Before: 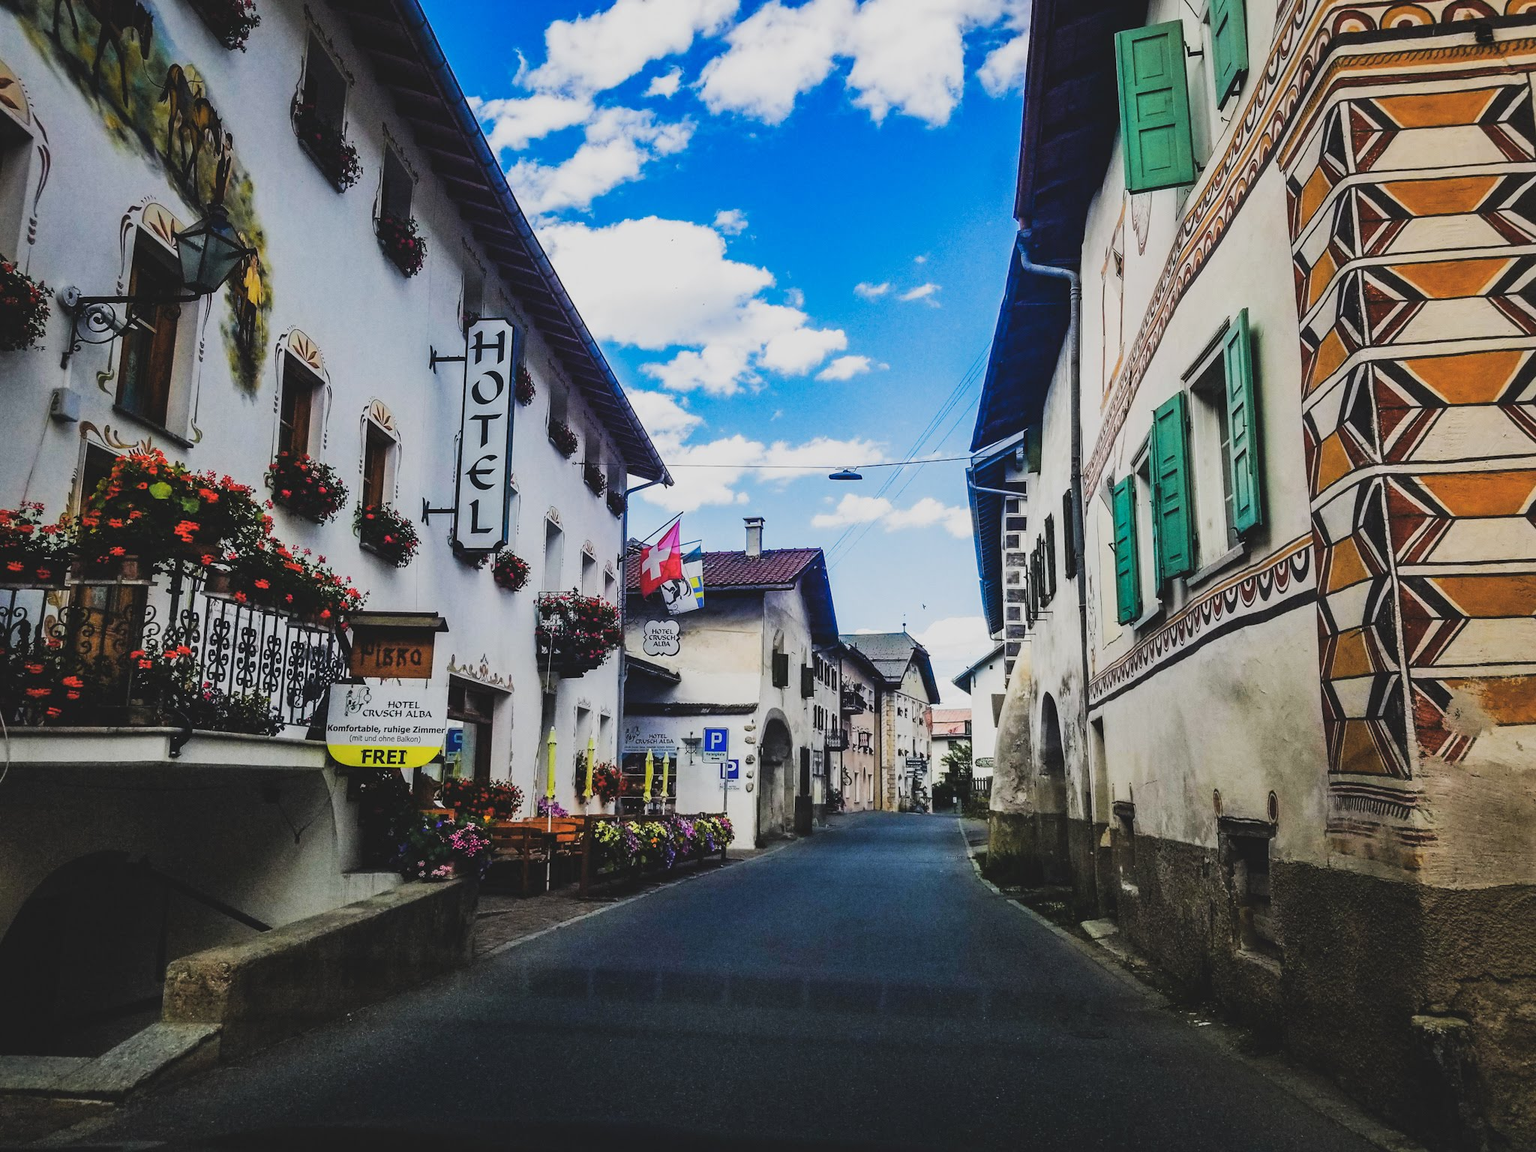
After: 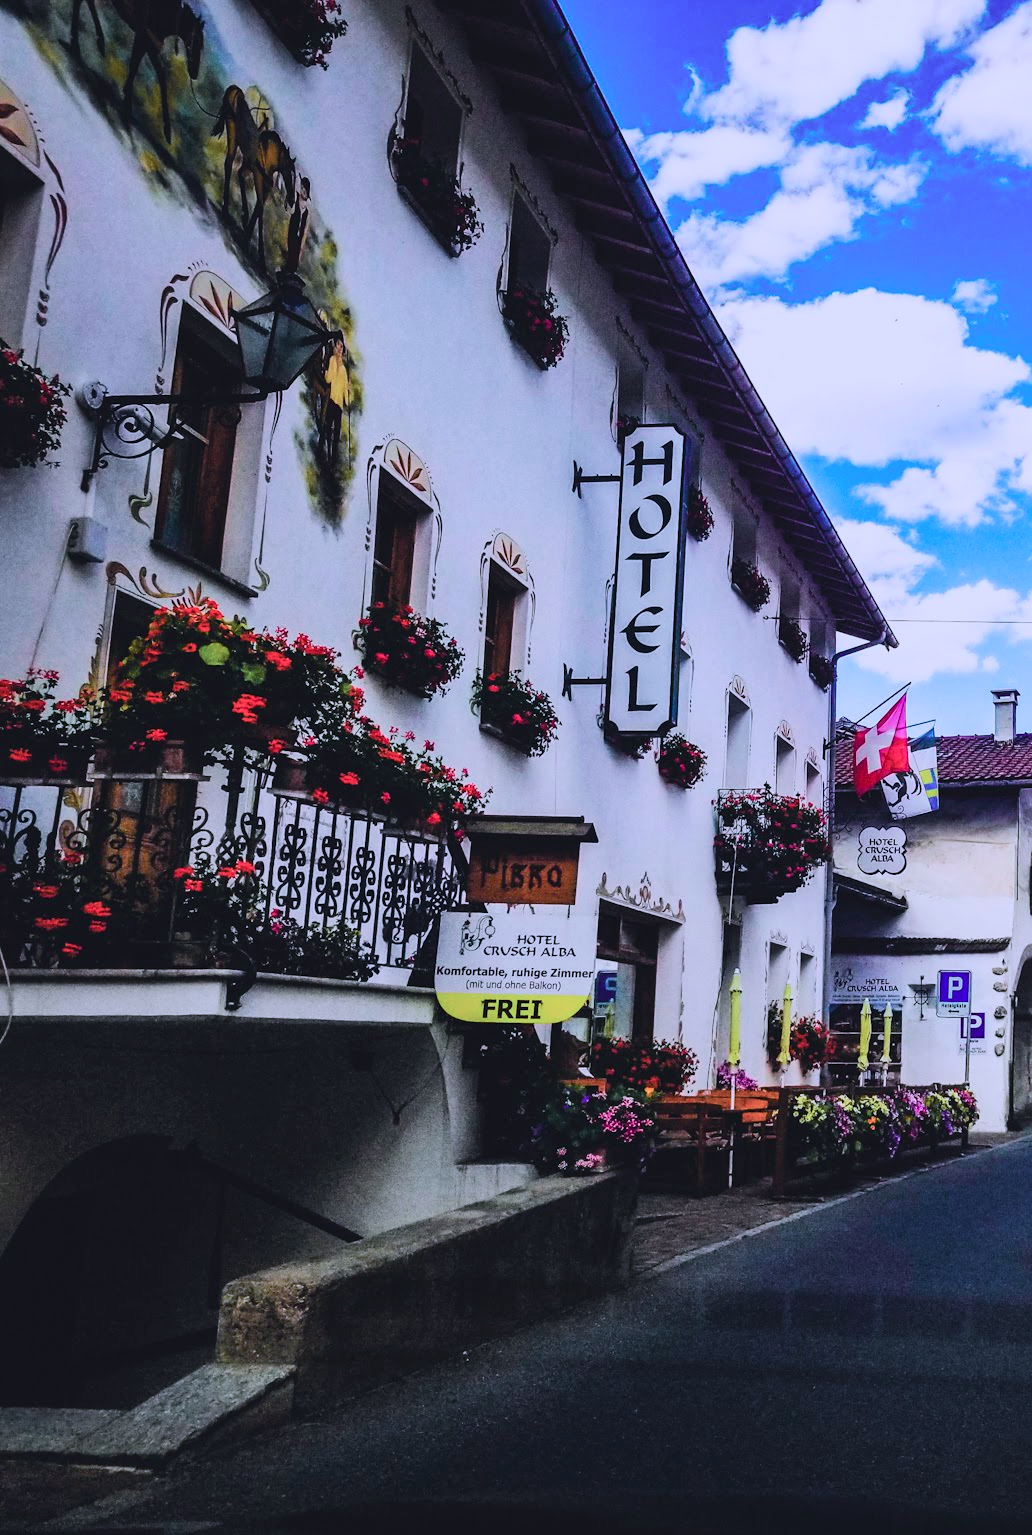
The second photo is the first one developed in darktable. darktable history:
crop and rotate: left 0.019%, top 0%, right 49.568%
tone curve: curves: ch0 [(0, 0) (0.058, 0.027) (0.214, 0.183) (0.304, 0.288) (0.51, 0.549) (0.658, 0.7) (0.741, 0.775) (0.844, 0.866) (0.986, 0.957)]; ch1 [(0, 0) (0.172, 0.123) (0.312, 0.296) (0.437, 0.429) (0.471, 0.469) (0.502, 0.5) (0.513, 0.515) (0.572, 0.603) (0.617, 0.653) (0.68, 0.724) (0.889, 0.924) (1, 1)]; ch2 [(0, 0) (0.411, 0.424) (0.489, 0.49) (0.502, 0.5) (0.517, 0.519) (0.549, 0.578) (0.604, 0.628) (0.693, 0.686) (1, 1)], color space Lab, independent channels, preserve colors none
color calibration: illuminant as shot in camera, x 0.379, y 0.396, temperature 4130.64 K
